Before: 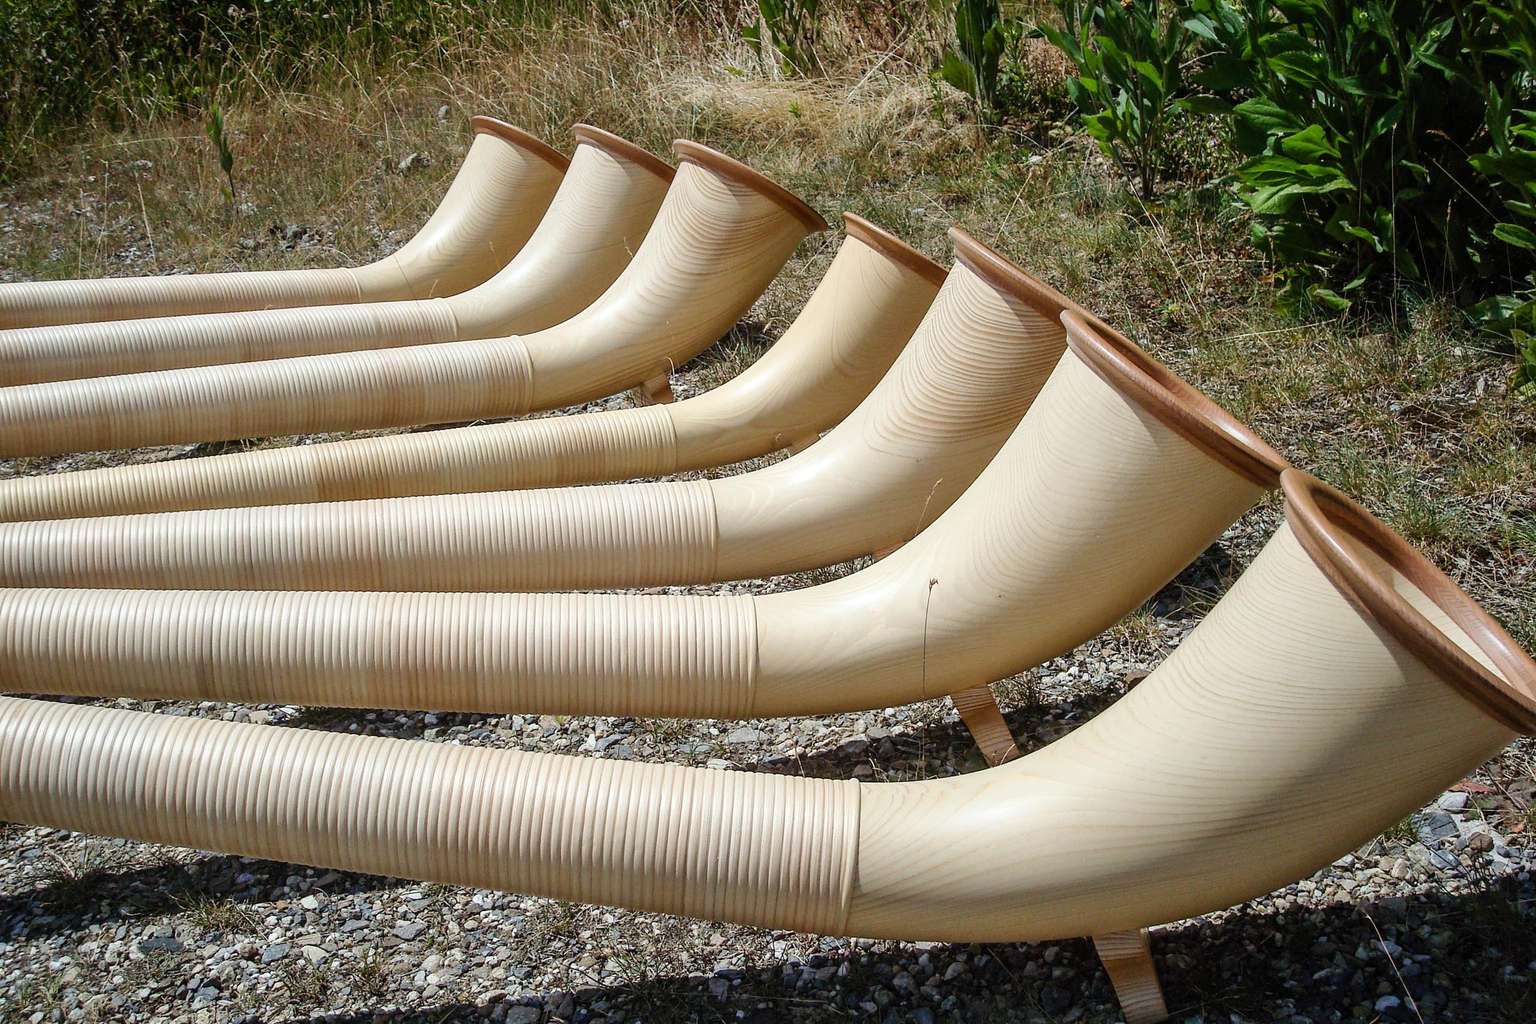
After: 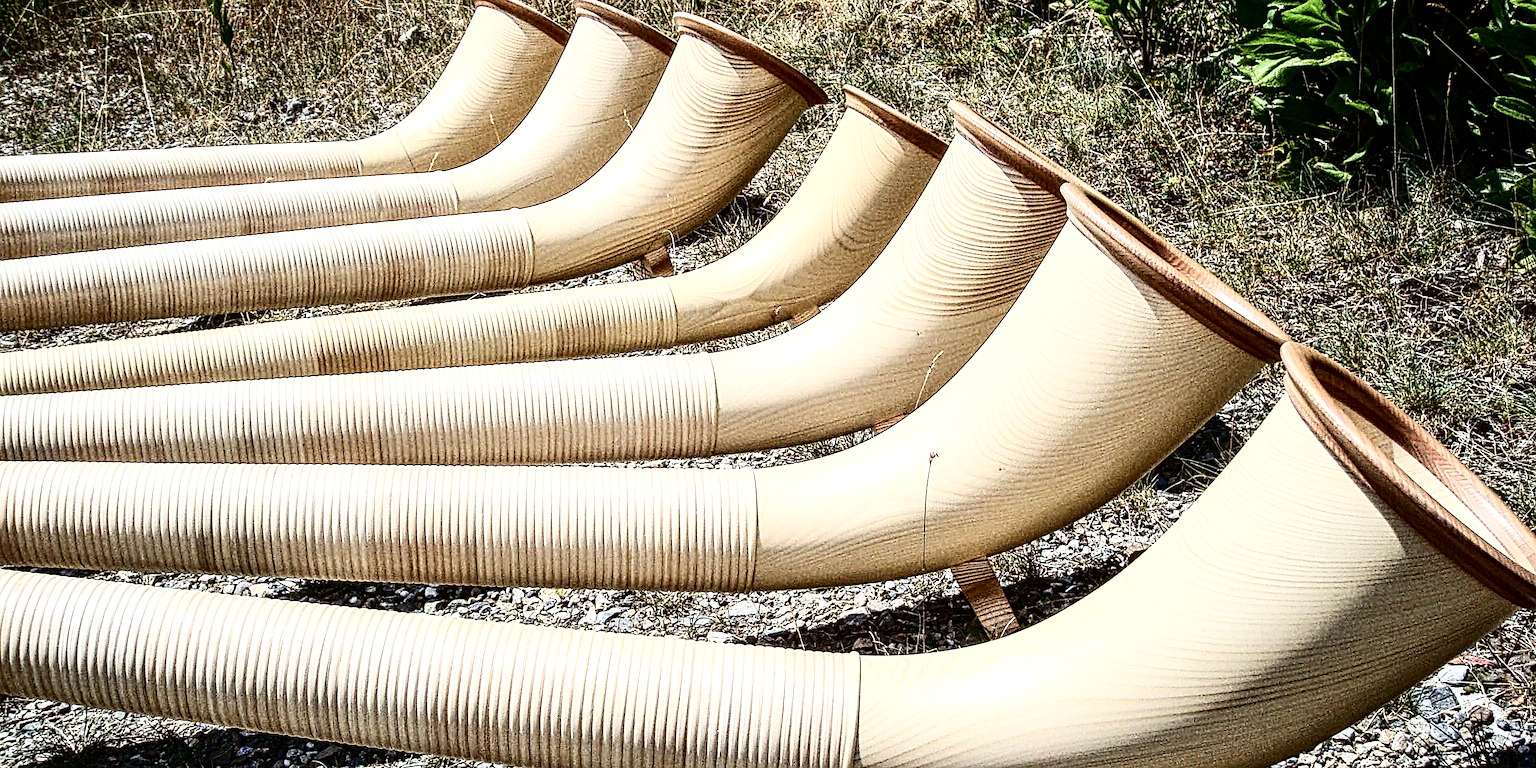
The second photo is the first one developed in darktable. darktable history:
exposure: black level correction 0.001, exposure 0.499 EV, compensate exposure bias true, compensate highlight preservation false
crop and rotate: top 12.448%, bottom 12.549%
contrast brightness saturation: contrast 0.489, saturation -0.101
local contrast: mode bilateral grid, contrast 21, coarseness 3, detail 298%, midtone range 0.2
